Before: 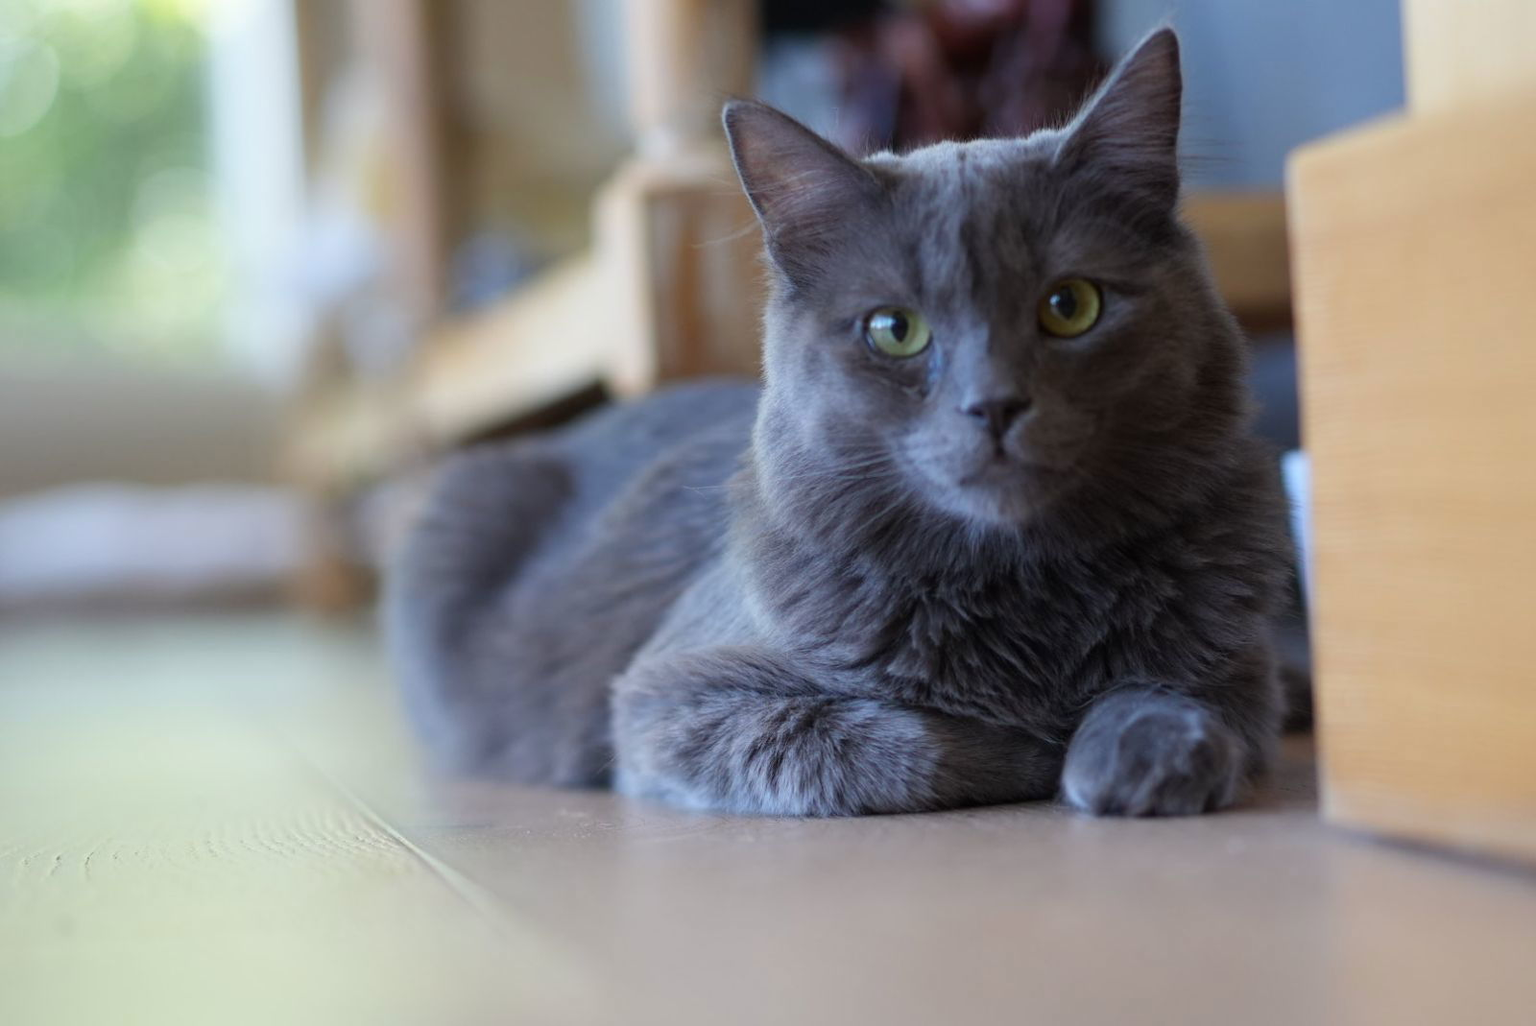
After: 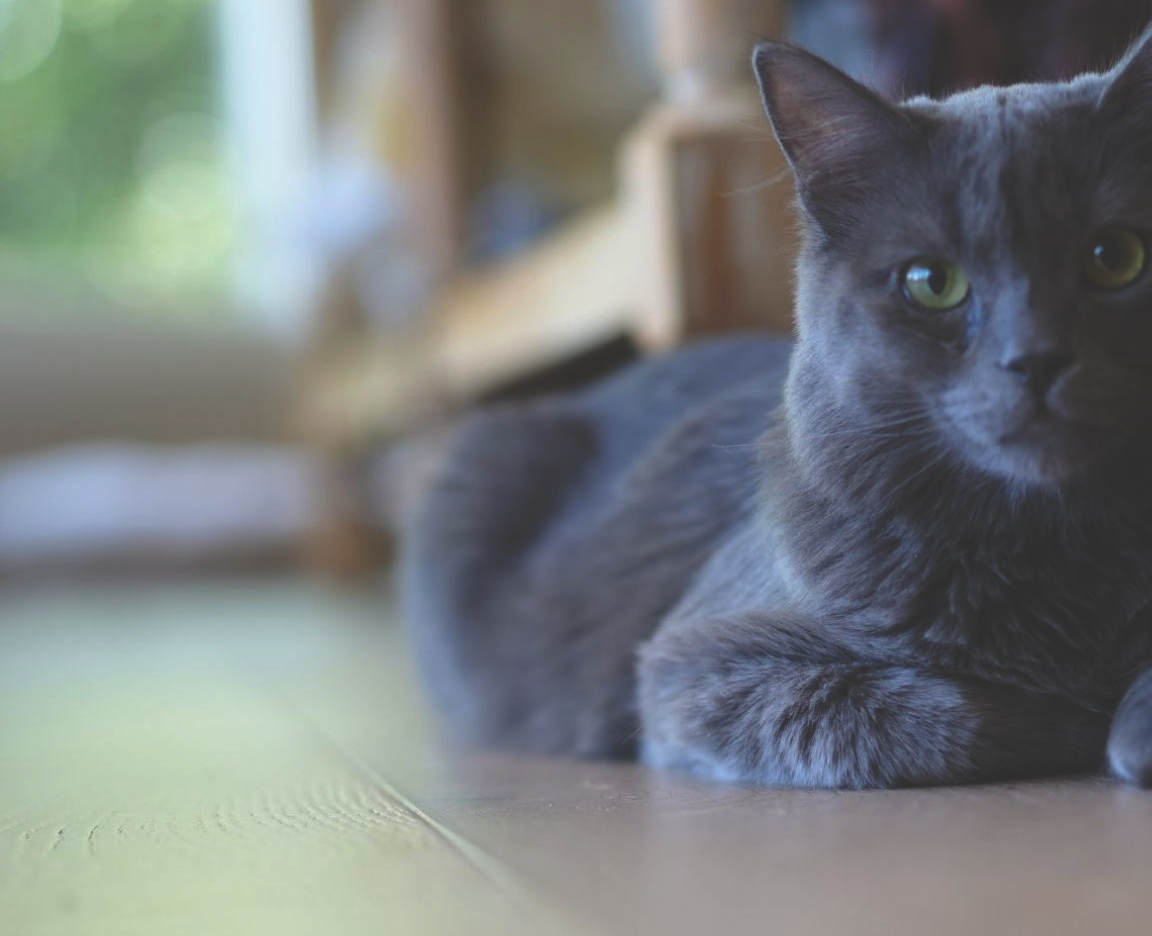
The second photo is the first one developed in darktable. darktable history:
rgb curve: curves: ch0 [(0, 0.186) (0.314, 0.284) (0.775, 0.708) (1, 1)], compensate middle gray true, preserve colors none
crop: top 5.803%, right 27.864%, bottom 5.804%
